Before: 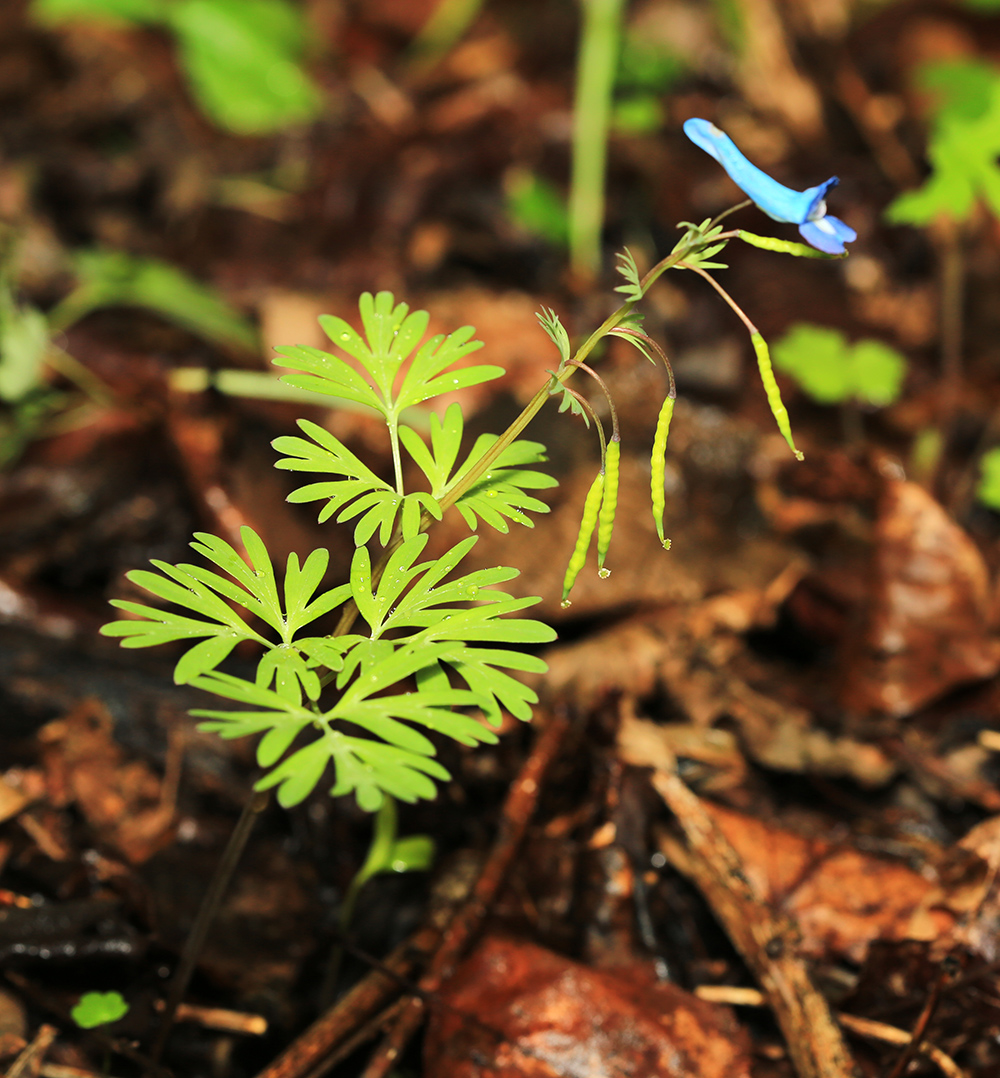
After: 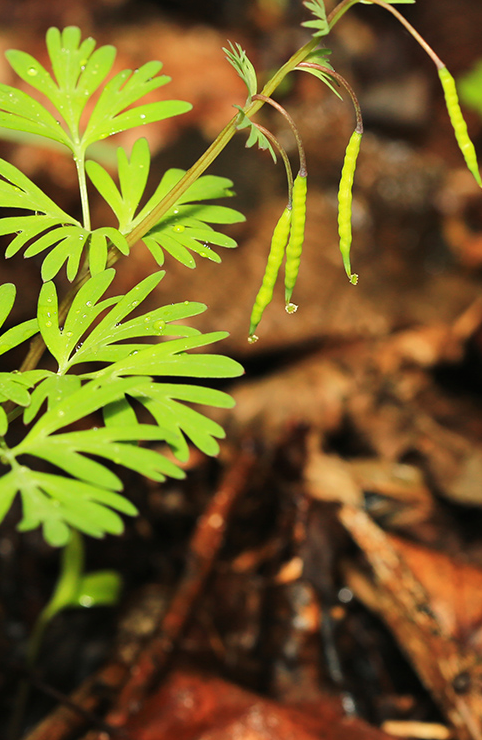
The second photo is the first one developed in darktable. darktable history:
contrast brightness saturation: contrast -0.02, brightness -0.01, saturation 0.03
crop: left 31.379%, top 24.658%, right 20.326%, bottom 6.628%
